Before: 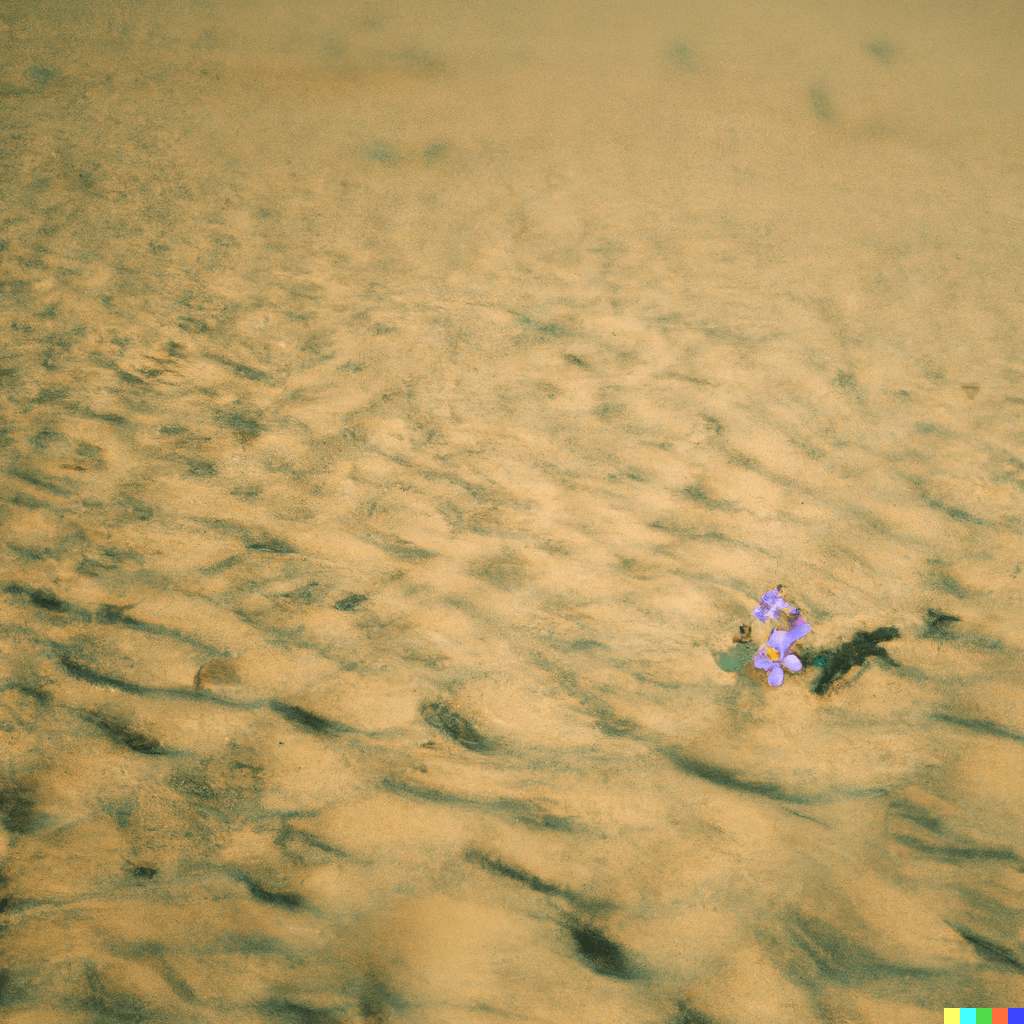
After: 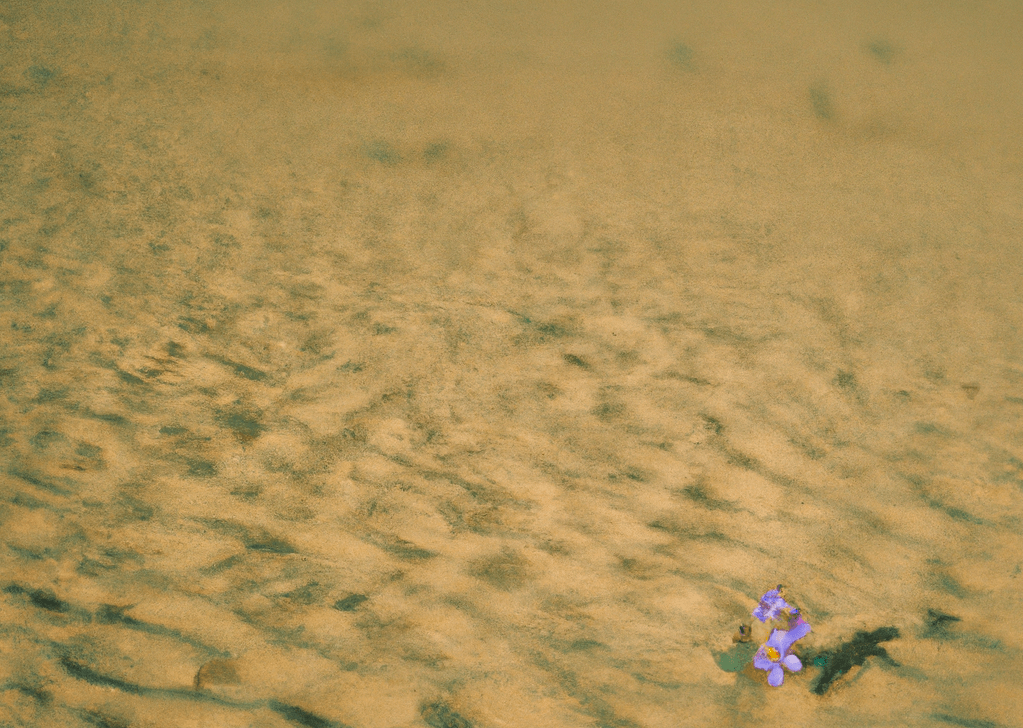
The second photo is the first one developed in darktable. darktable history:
crop: right 0.001%, bottom 28.904%
exposure: compensate highlight preservation false
shadows and highlights: shadows 39.38, highlights -59.73
